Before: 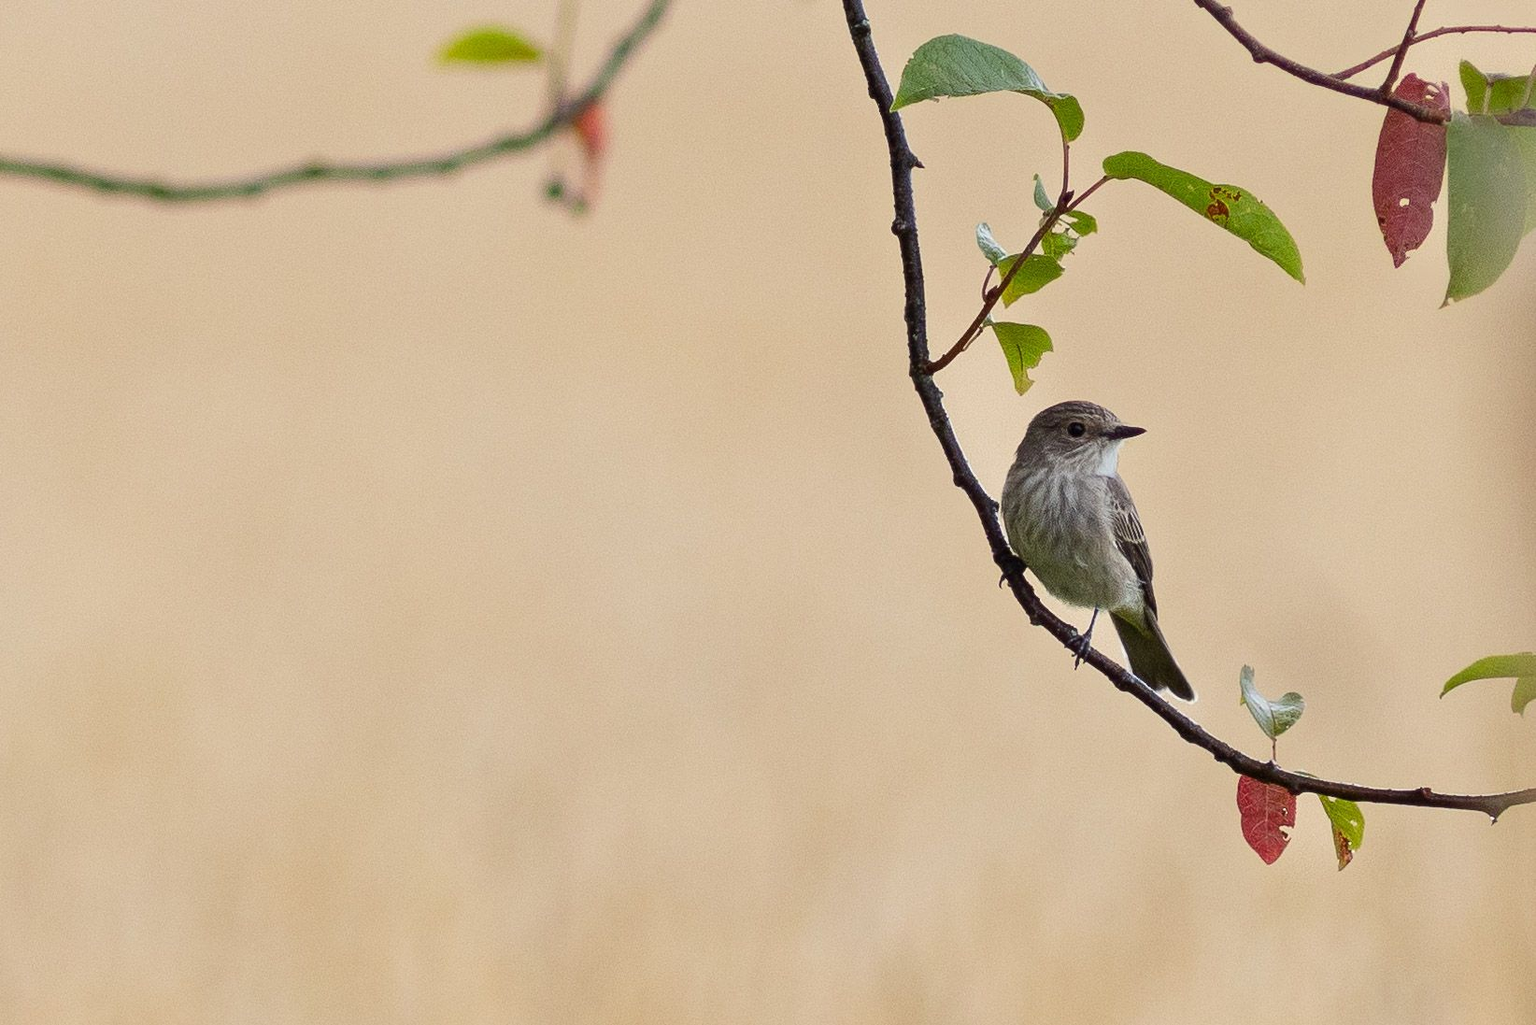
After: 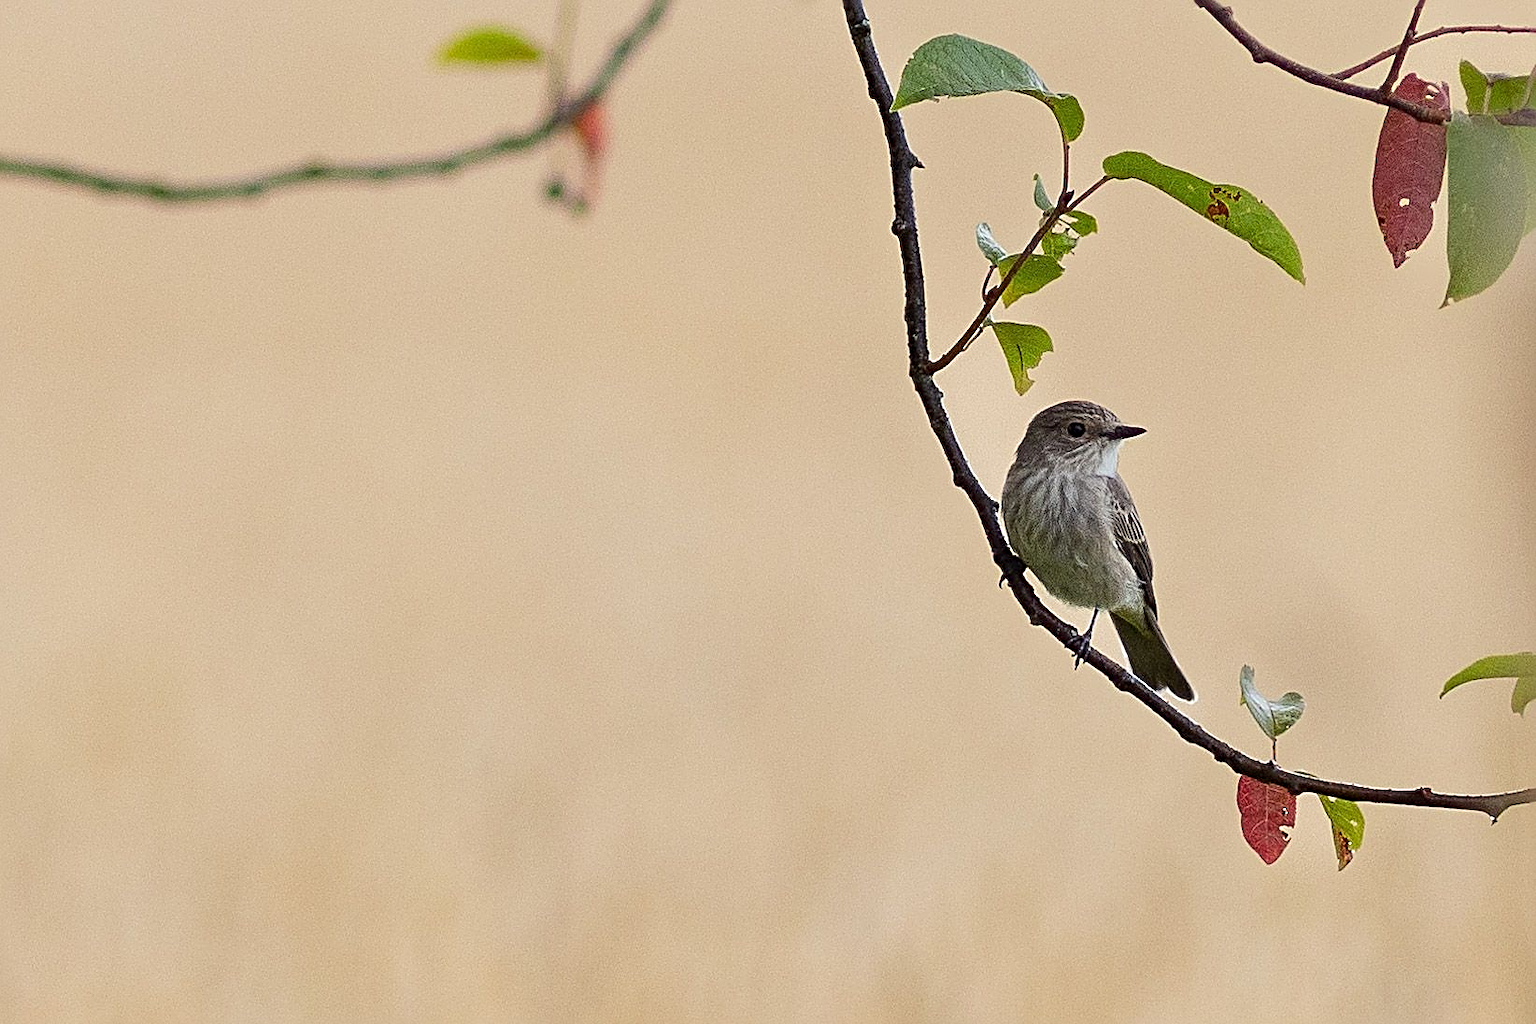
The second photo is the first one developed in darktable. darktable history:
sharpen: radius 2.611, amount 0.688
